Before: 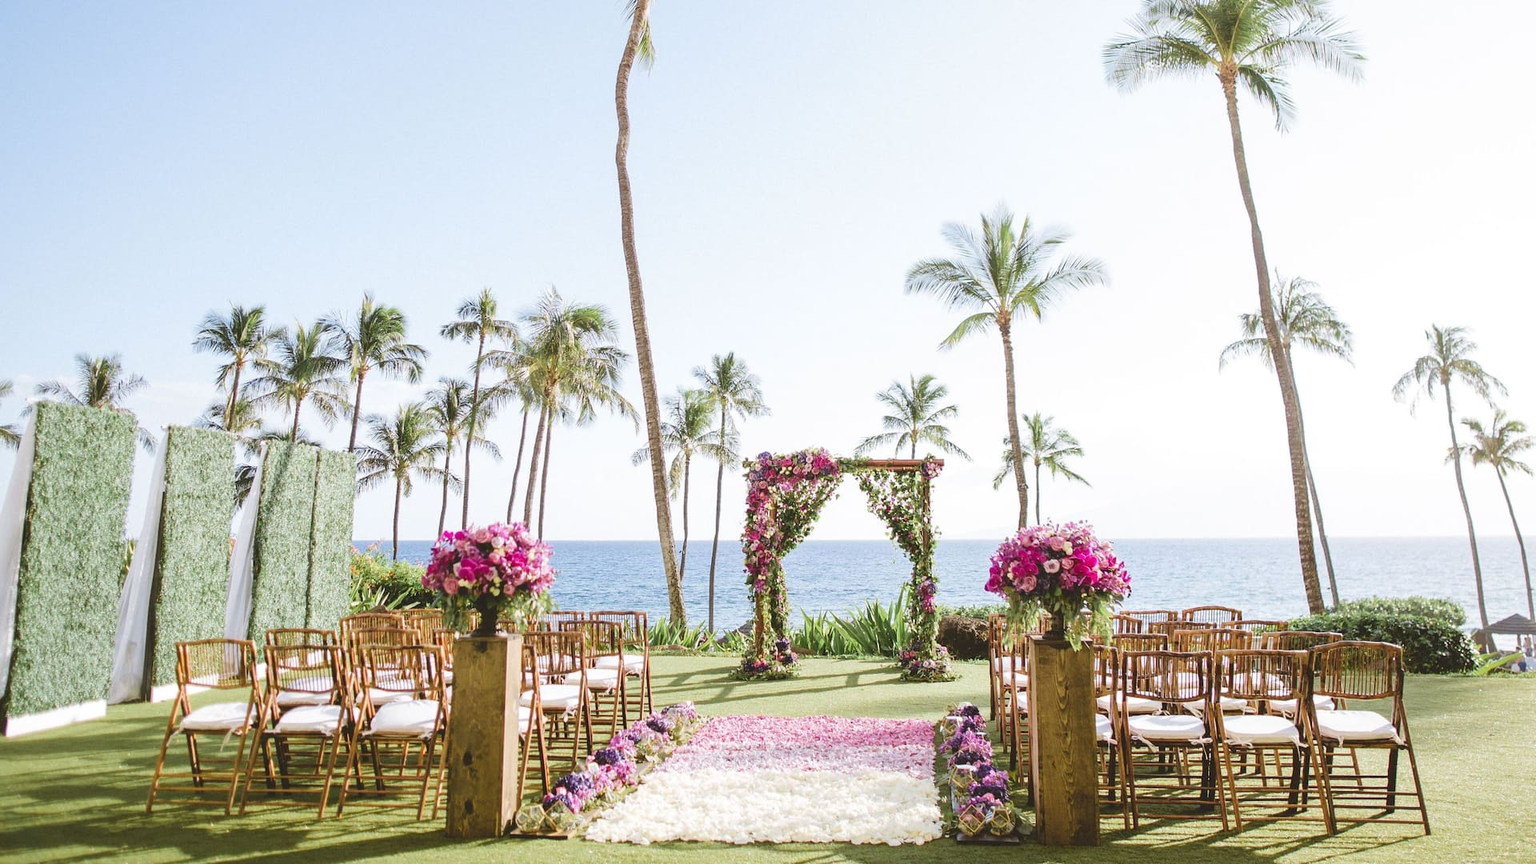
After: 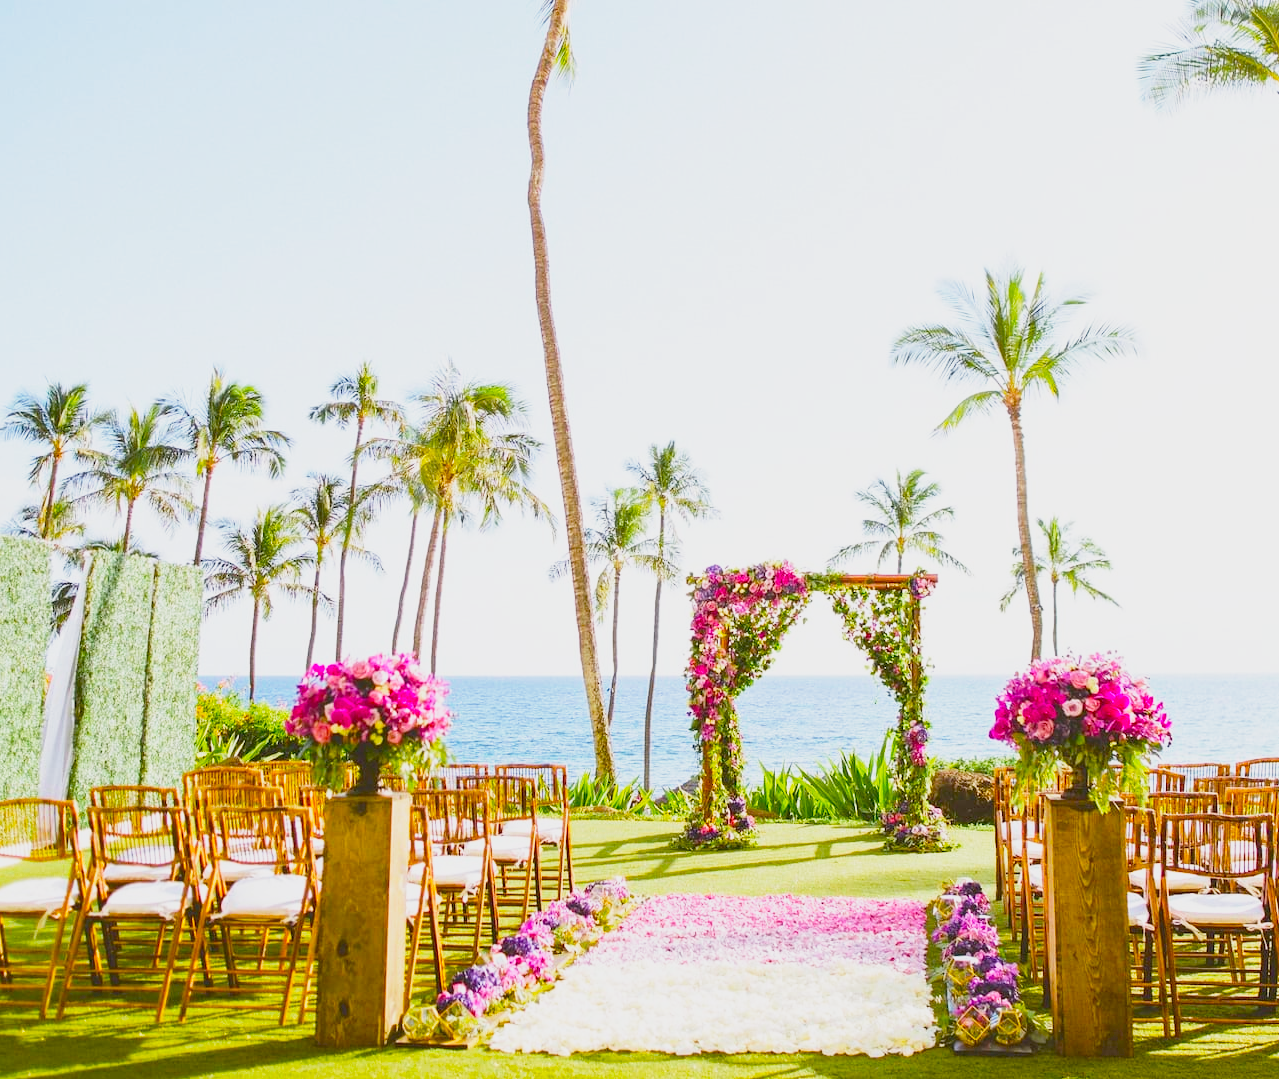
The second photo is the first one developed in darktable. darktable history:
base curve: curves: ch0 [(0, 0) (0.088, 0.125) (0.176, 0.251) (0.354, 0.501) (0.613, 0.749) (1, 0.877)], preserve colors none
crop and rotate: left 12.648%, right 20.685%
color balance: input saturation 134.34%, contrast -10.04%, contrast fulcrum 19.67%, output saturation 133.51%
